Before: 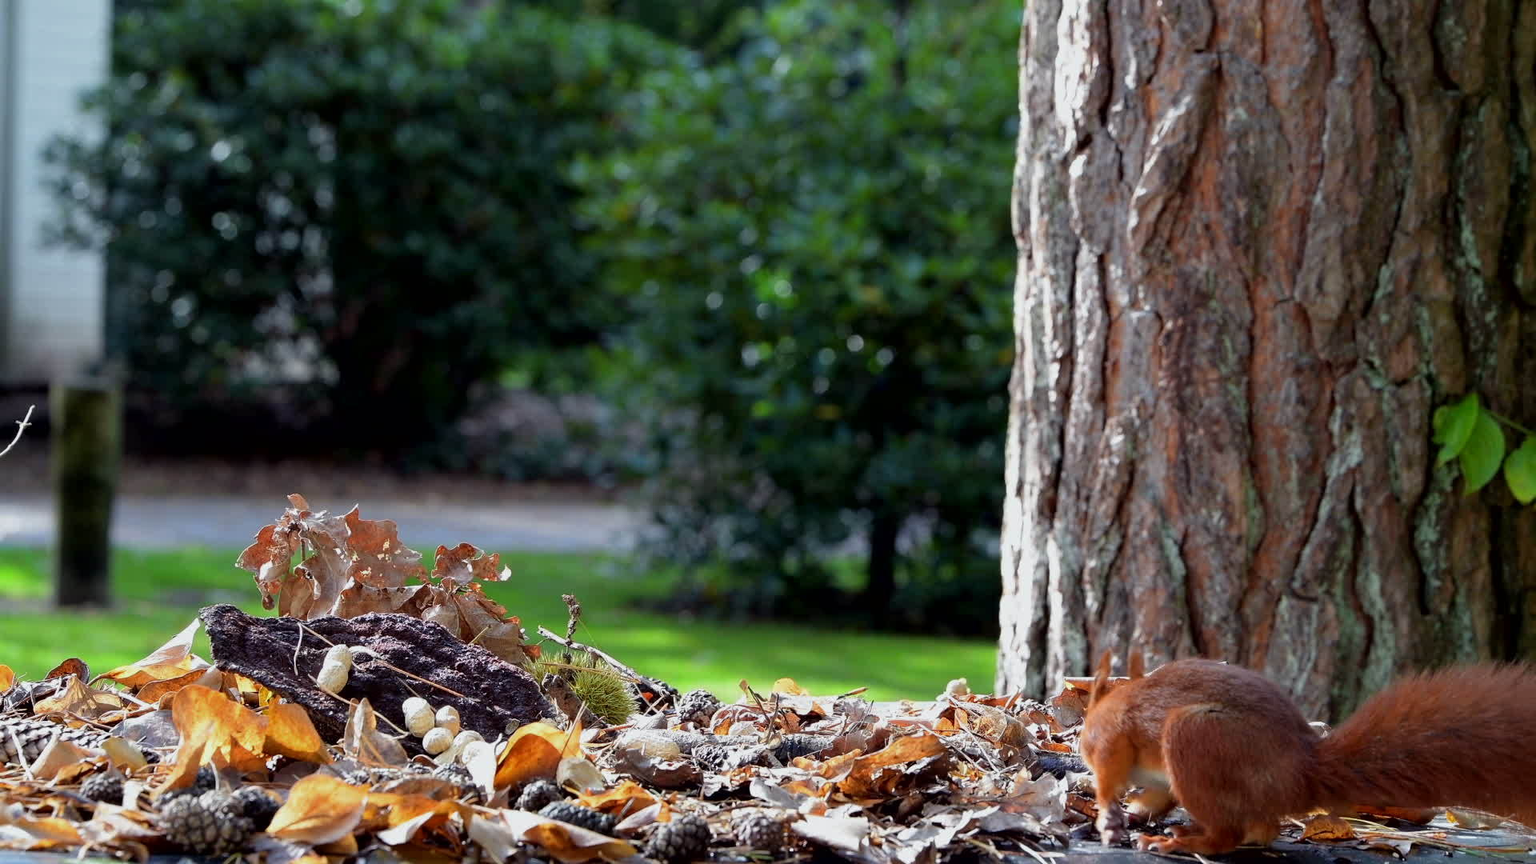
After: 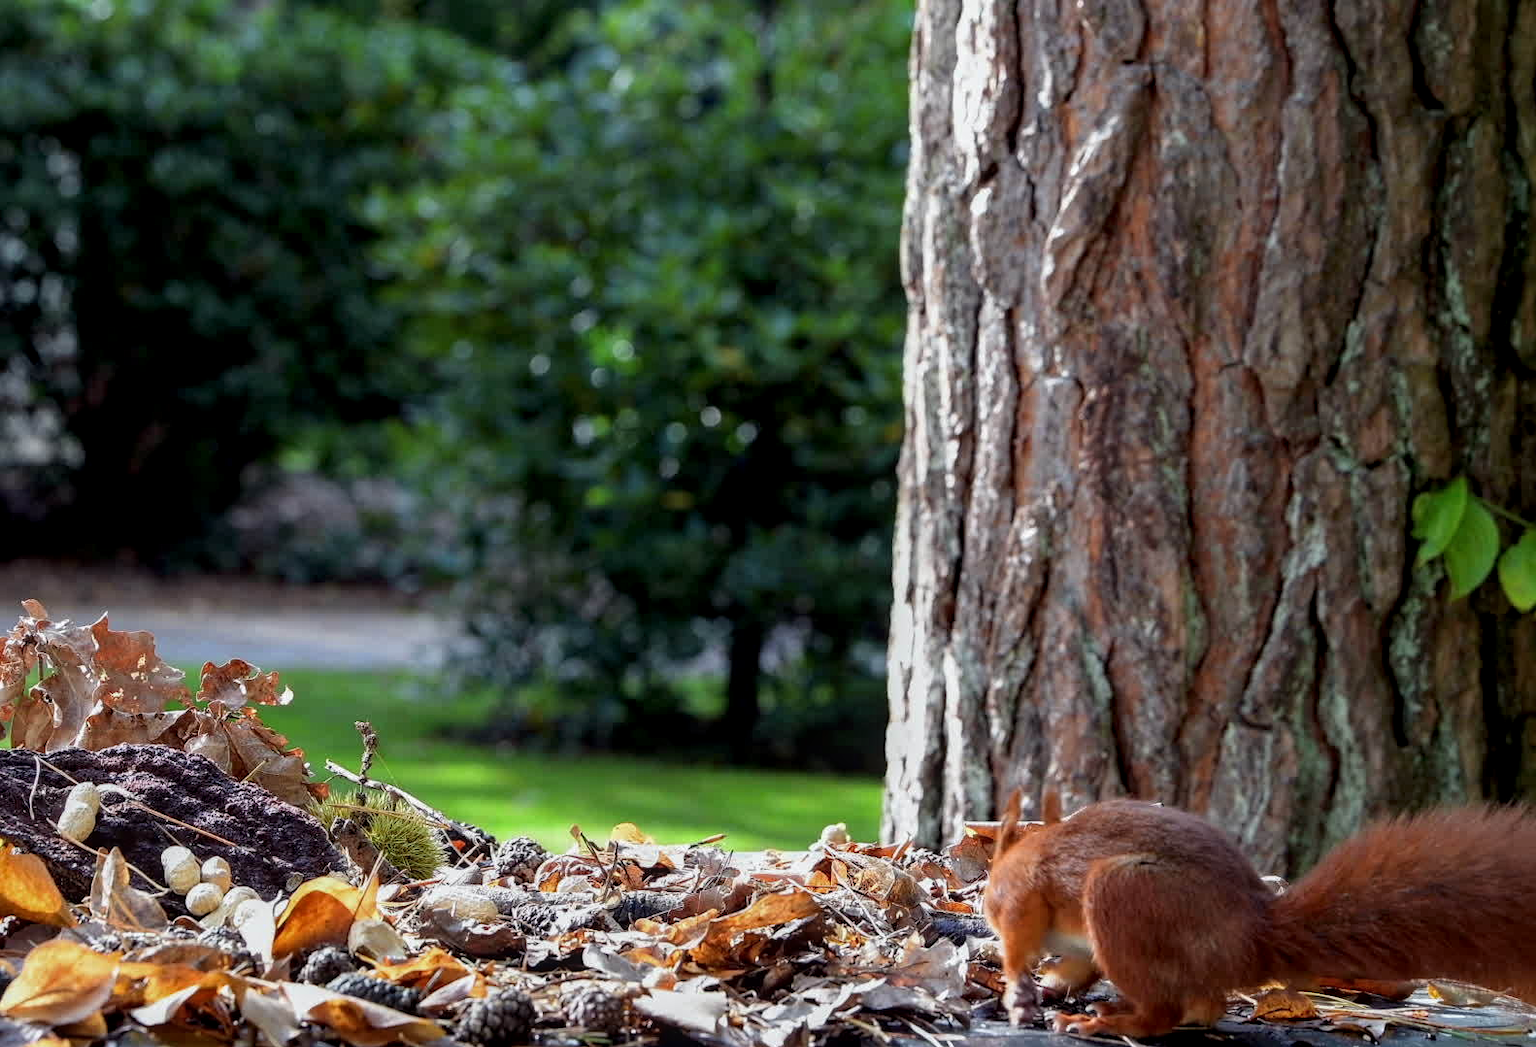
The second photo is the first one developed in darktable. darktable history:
local contrast: on, module defaults
crop: left 17.582%, bottom 0.031%
